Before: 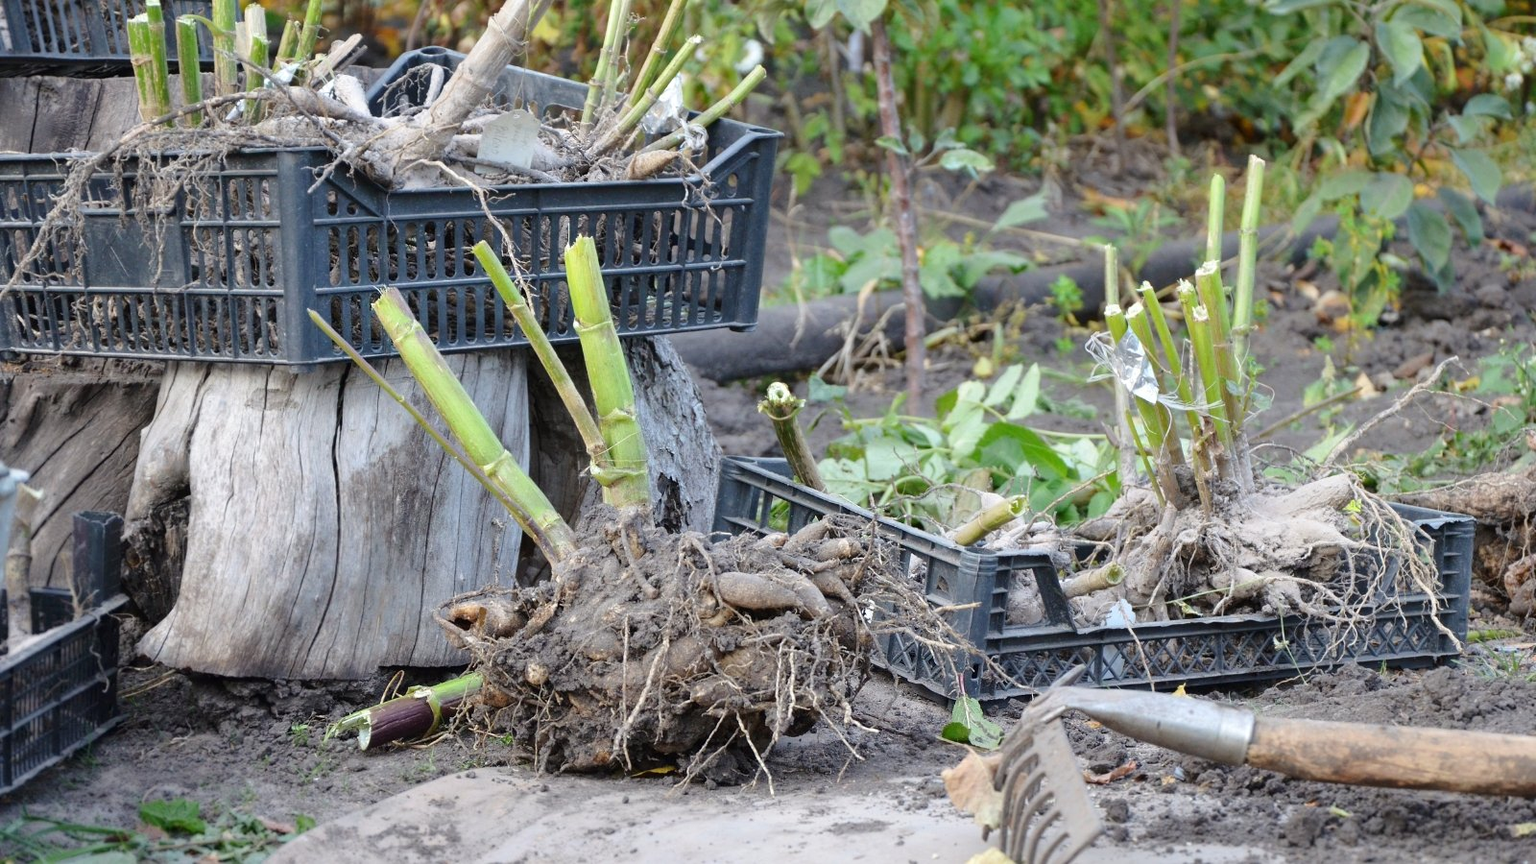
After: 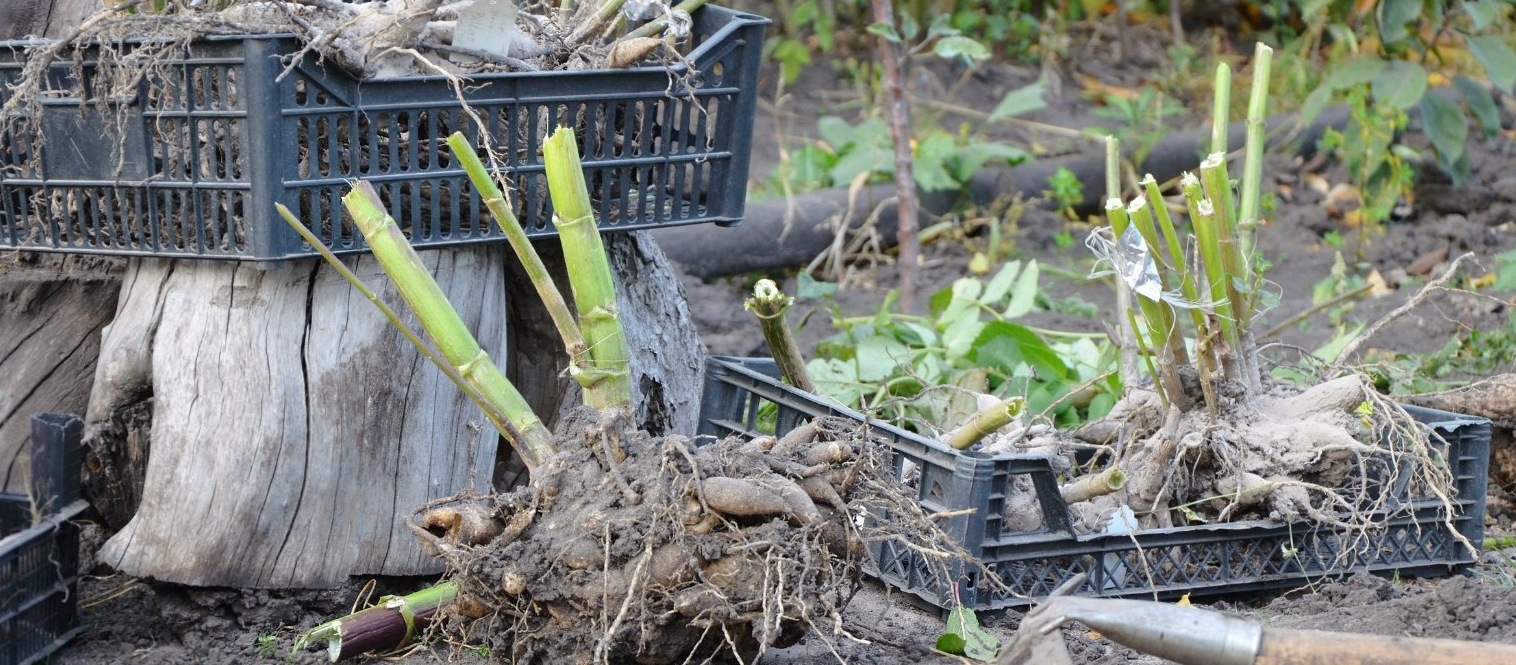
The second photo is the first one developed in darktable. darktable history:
crop and rotate: left 2.893%, top 13.324%, right 2.321%, bottom 12.687%
